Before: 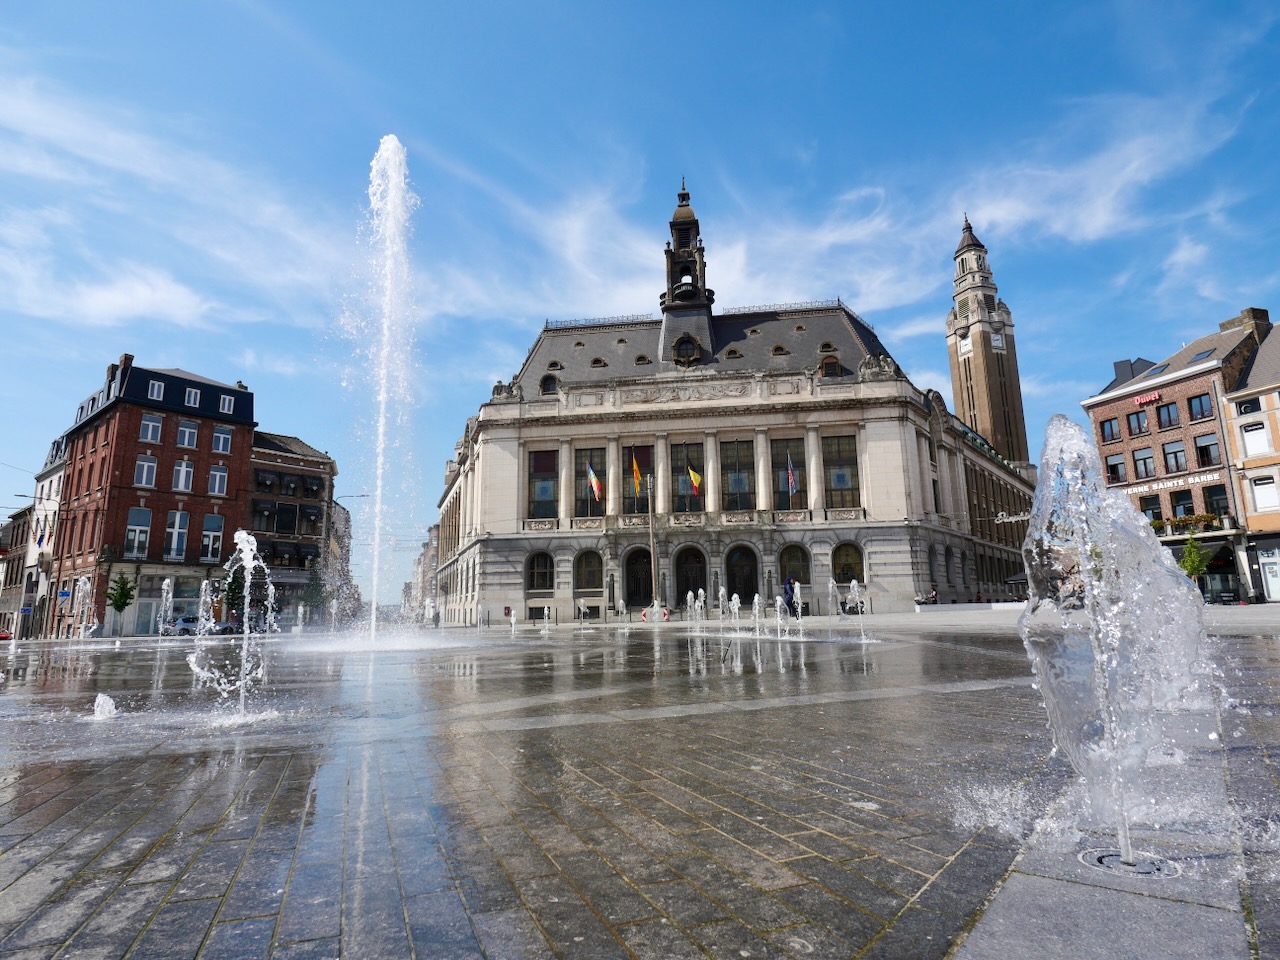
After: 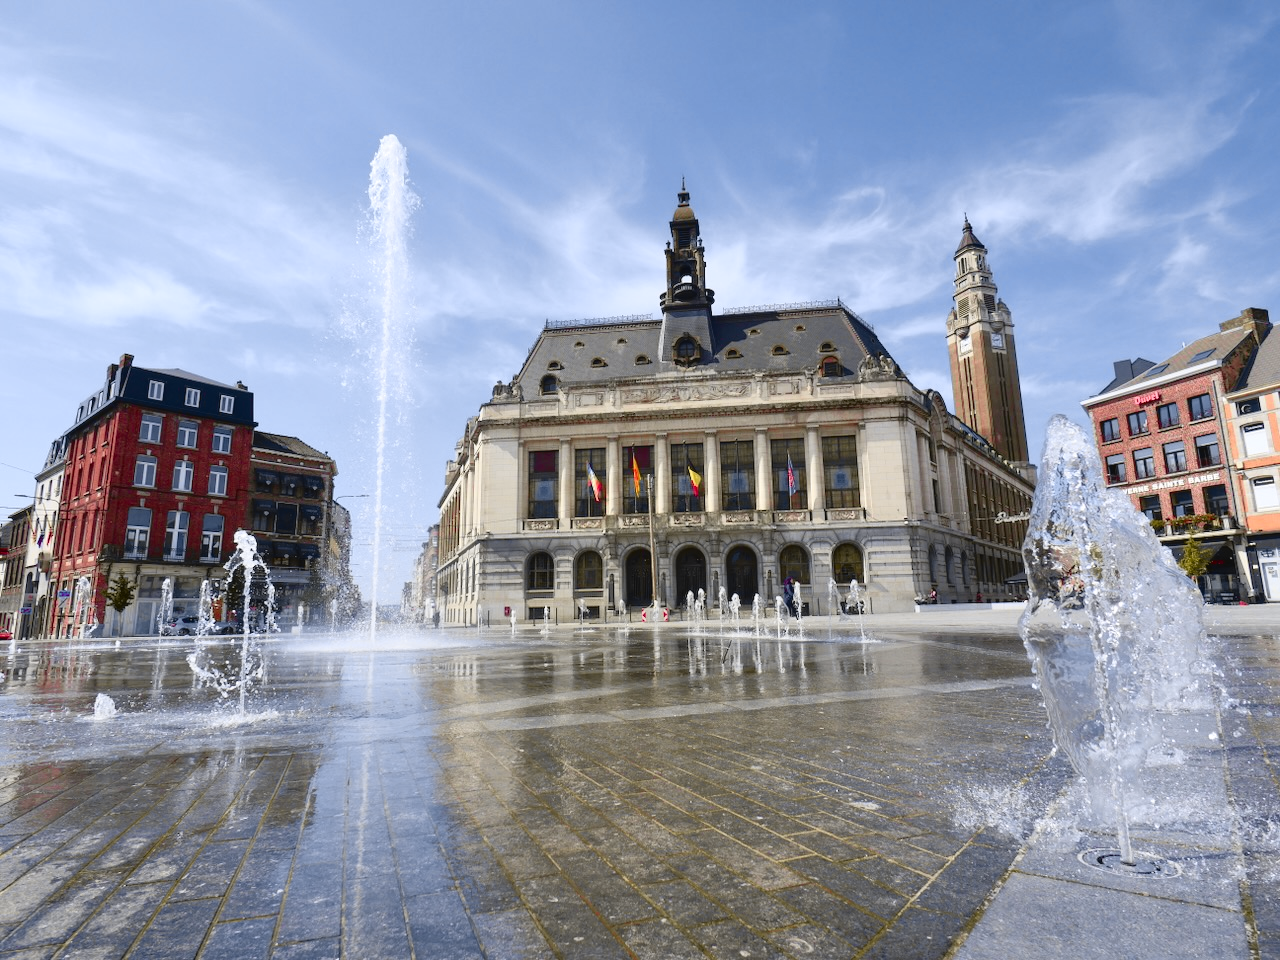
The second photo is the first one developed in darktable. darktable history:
rgb curve: curves: ch0 [(0, 0) (0.053, 0.068) (0.122, 0.128) (1, 1)]
tone curve: curves: ch0 [(0, 0.036) (0.119, 0.115) (0.466, 0.498) (0.715, 0.767) (0.817, 0.865) (1, 0.998)]; ch1 [(0, 0) (0.377, 0.424) (0.442, 0.491) (0.487, 0.498) (0.514, 0.512) (0.536, 0.577) (0.66, 0.724) (1, 1)]; ch2 [(0, 0) (0.38, 0.405) (0.463, 0.443) (0.492, 0.486) (0.526, 0.541) (0.578, 0.598) (1, 1)], color space Lab, independent channels, preserve colors none
